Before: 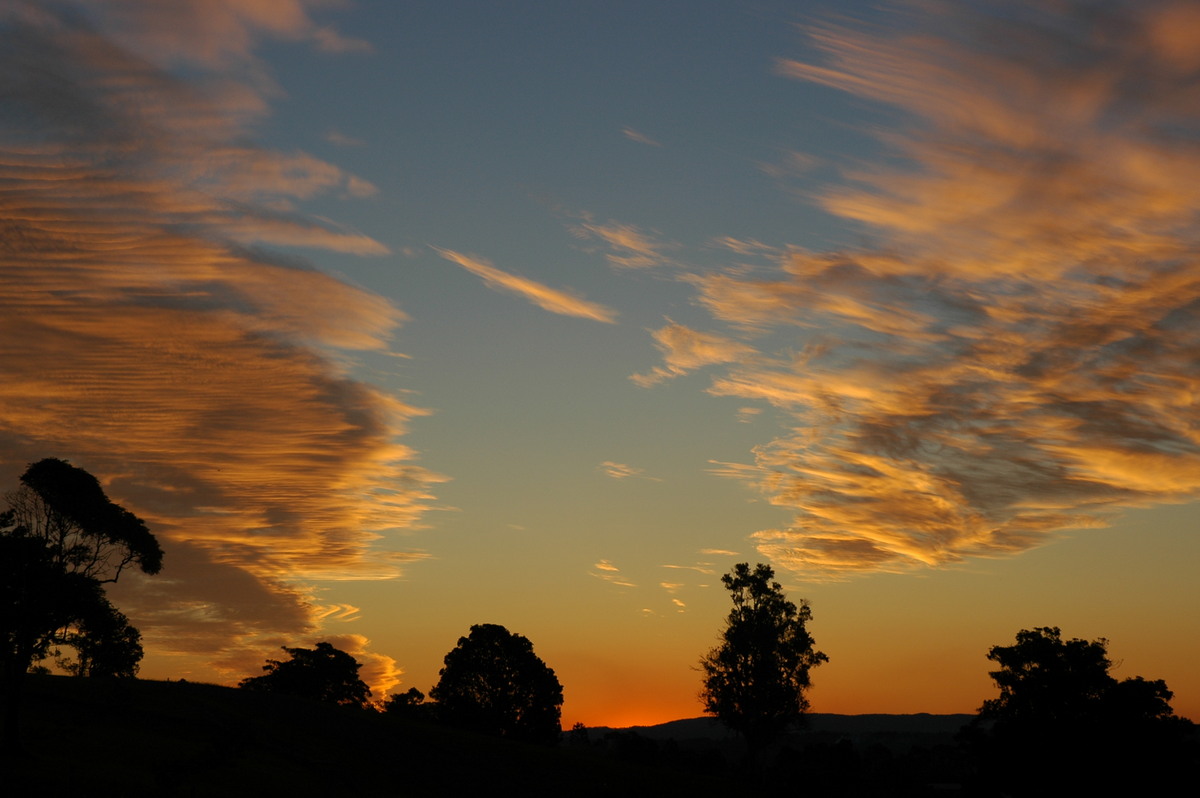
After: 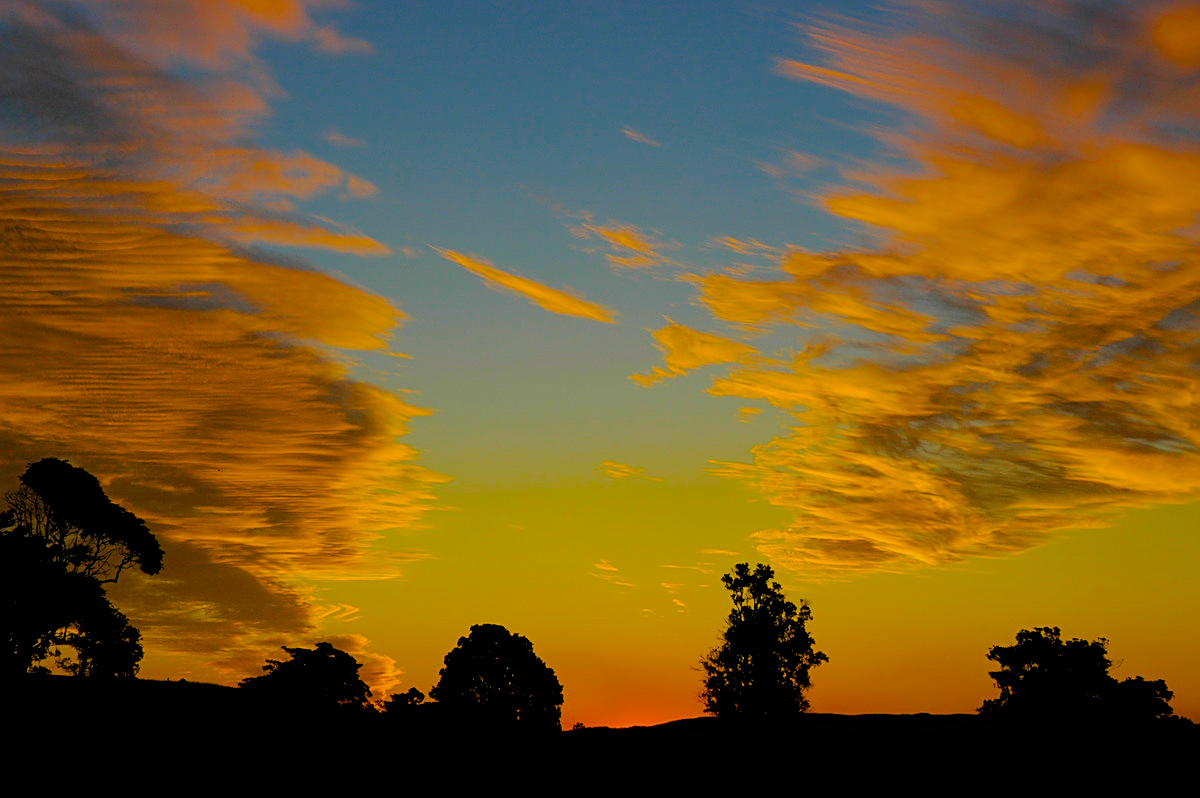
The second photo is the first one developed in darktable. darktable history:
color balance rgb: linear chroma grading › global chroma 41.804%, perceptual saturation grading › global saturation 59.483%, perceptual saturation grading › highlights 21.028%, perceptual saturation grading › shadows -49.176%, global vibrance 20%
sharpen: on, module defaults
filmic rgb: black relative exposure -7.08 EV, white relative exposure 5.36 EV, hardness 3.02
exposure: black level correction 0.003, exposure 0.385 EV, compensate highlight preservation false
